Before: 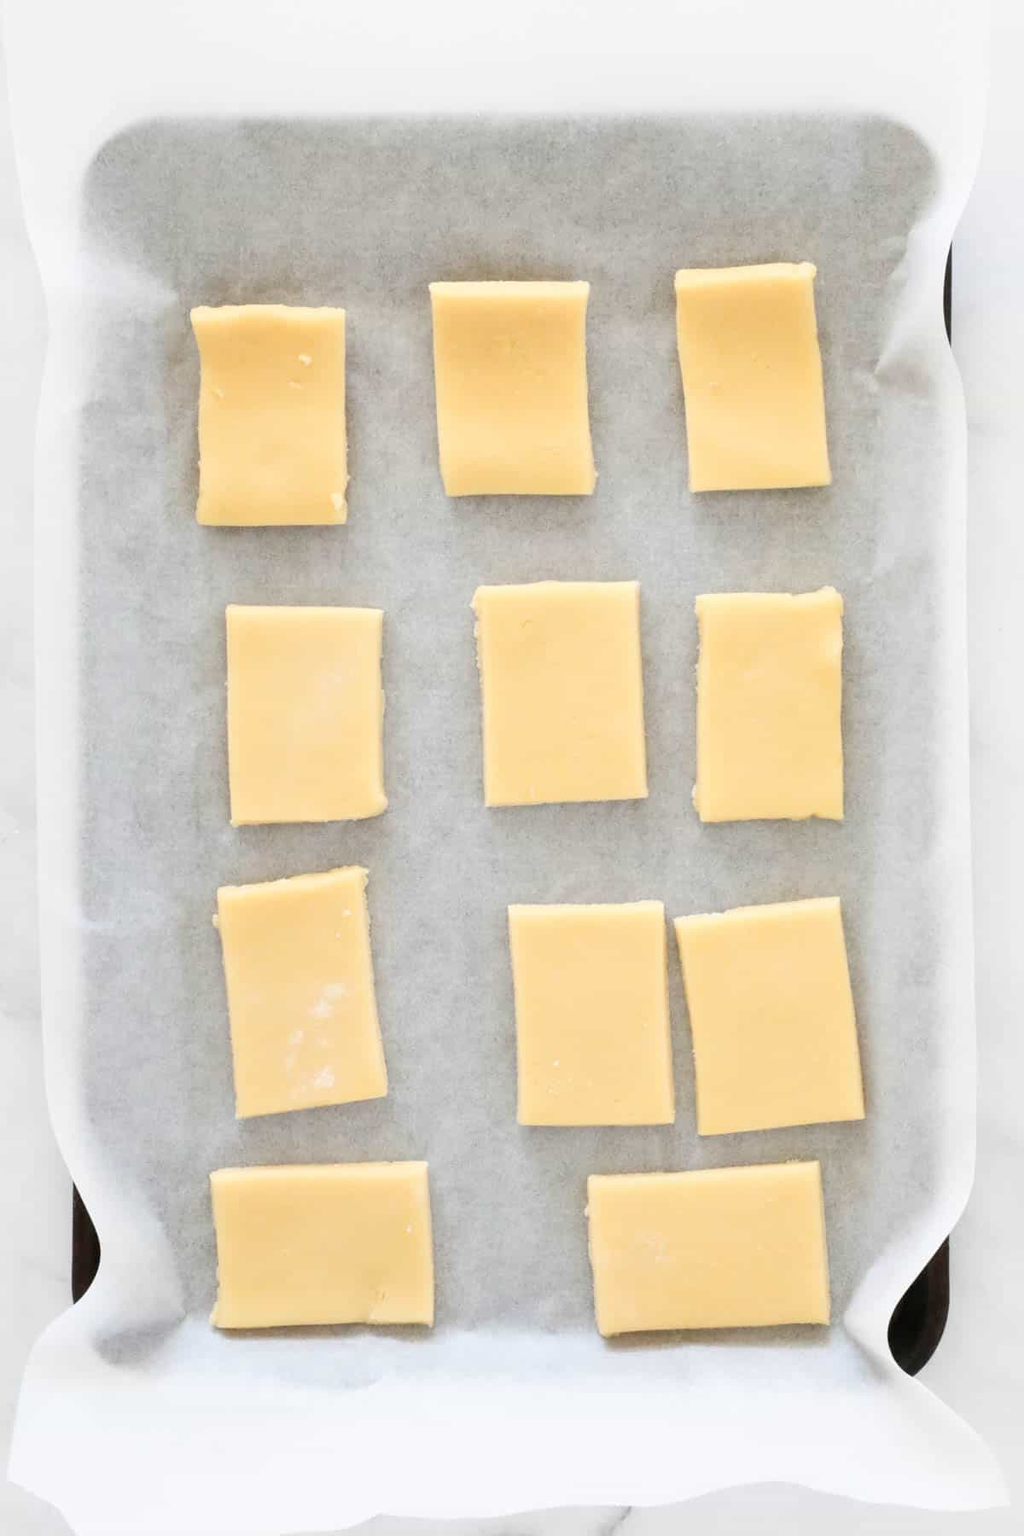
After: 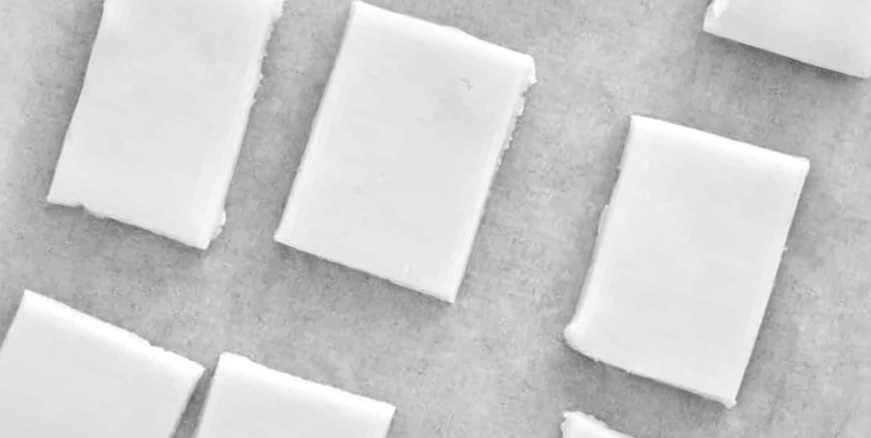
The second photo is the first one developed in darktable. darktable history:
local contrast: mode bilateral grid, contrast 25, coarseness 60, detail 151%, midtone range 0.2
crop and rotate: angle 16.12°, top 30.835%, bottom 35.653%
monochrome: a 2.21, b -1.33, size 2.2
